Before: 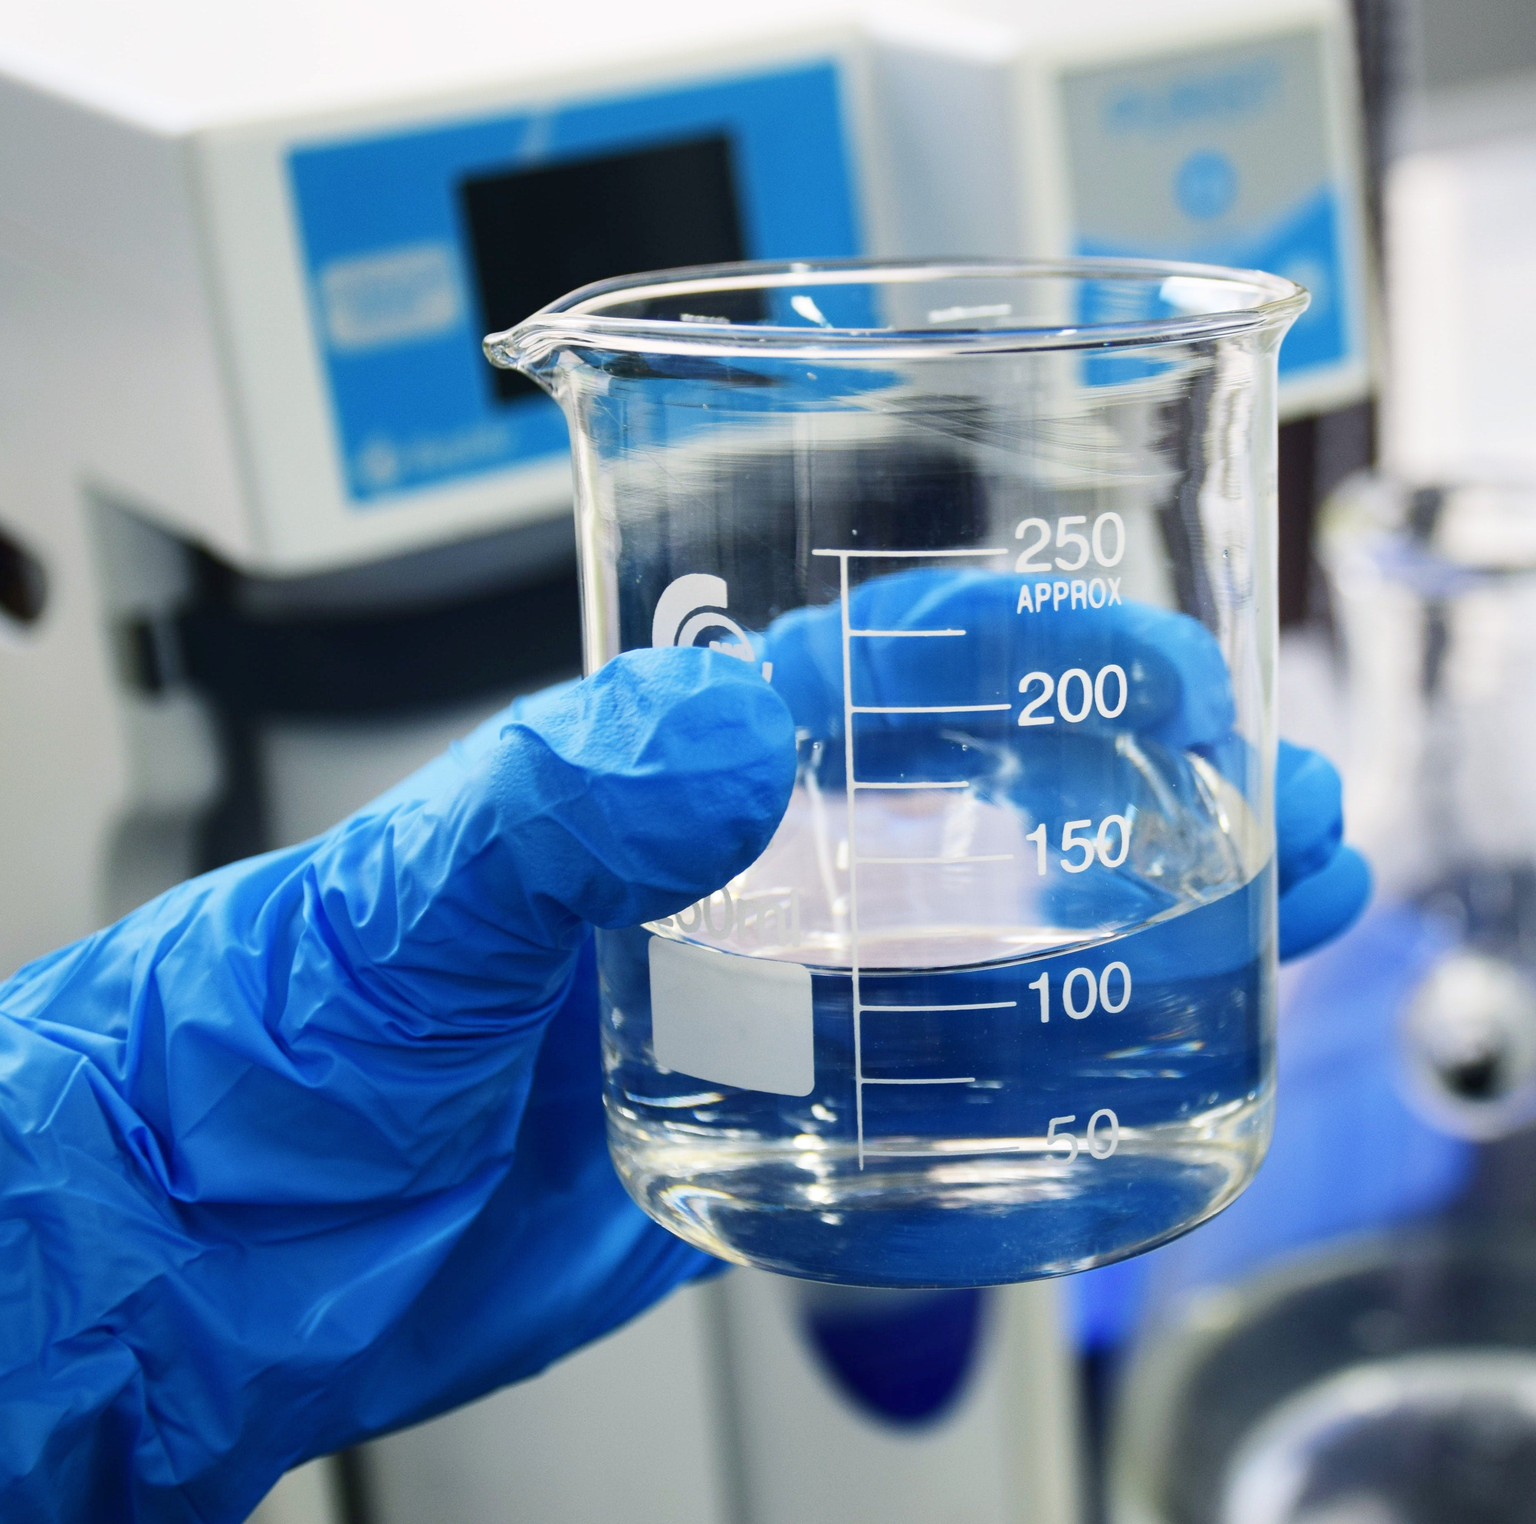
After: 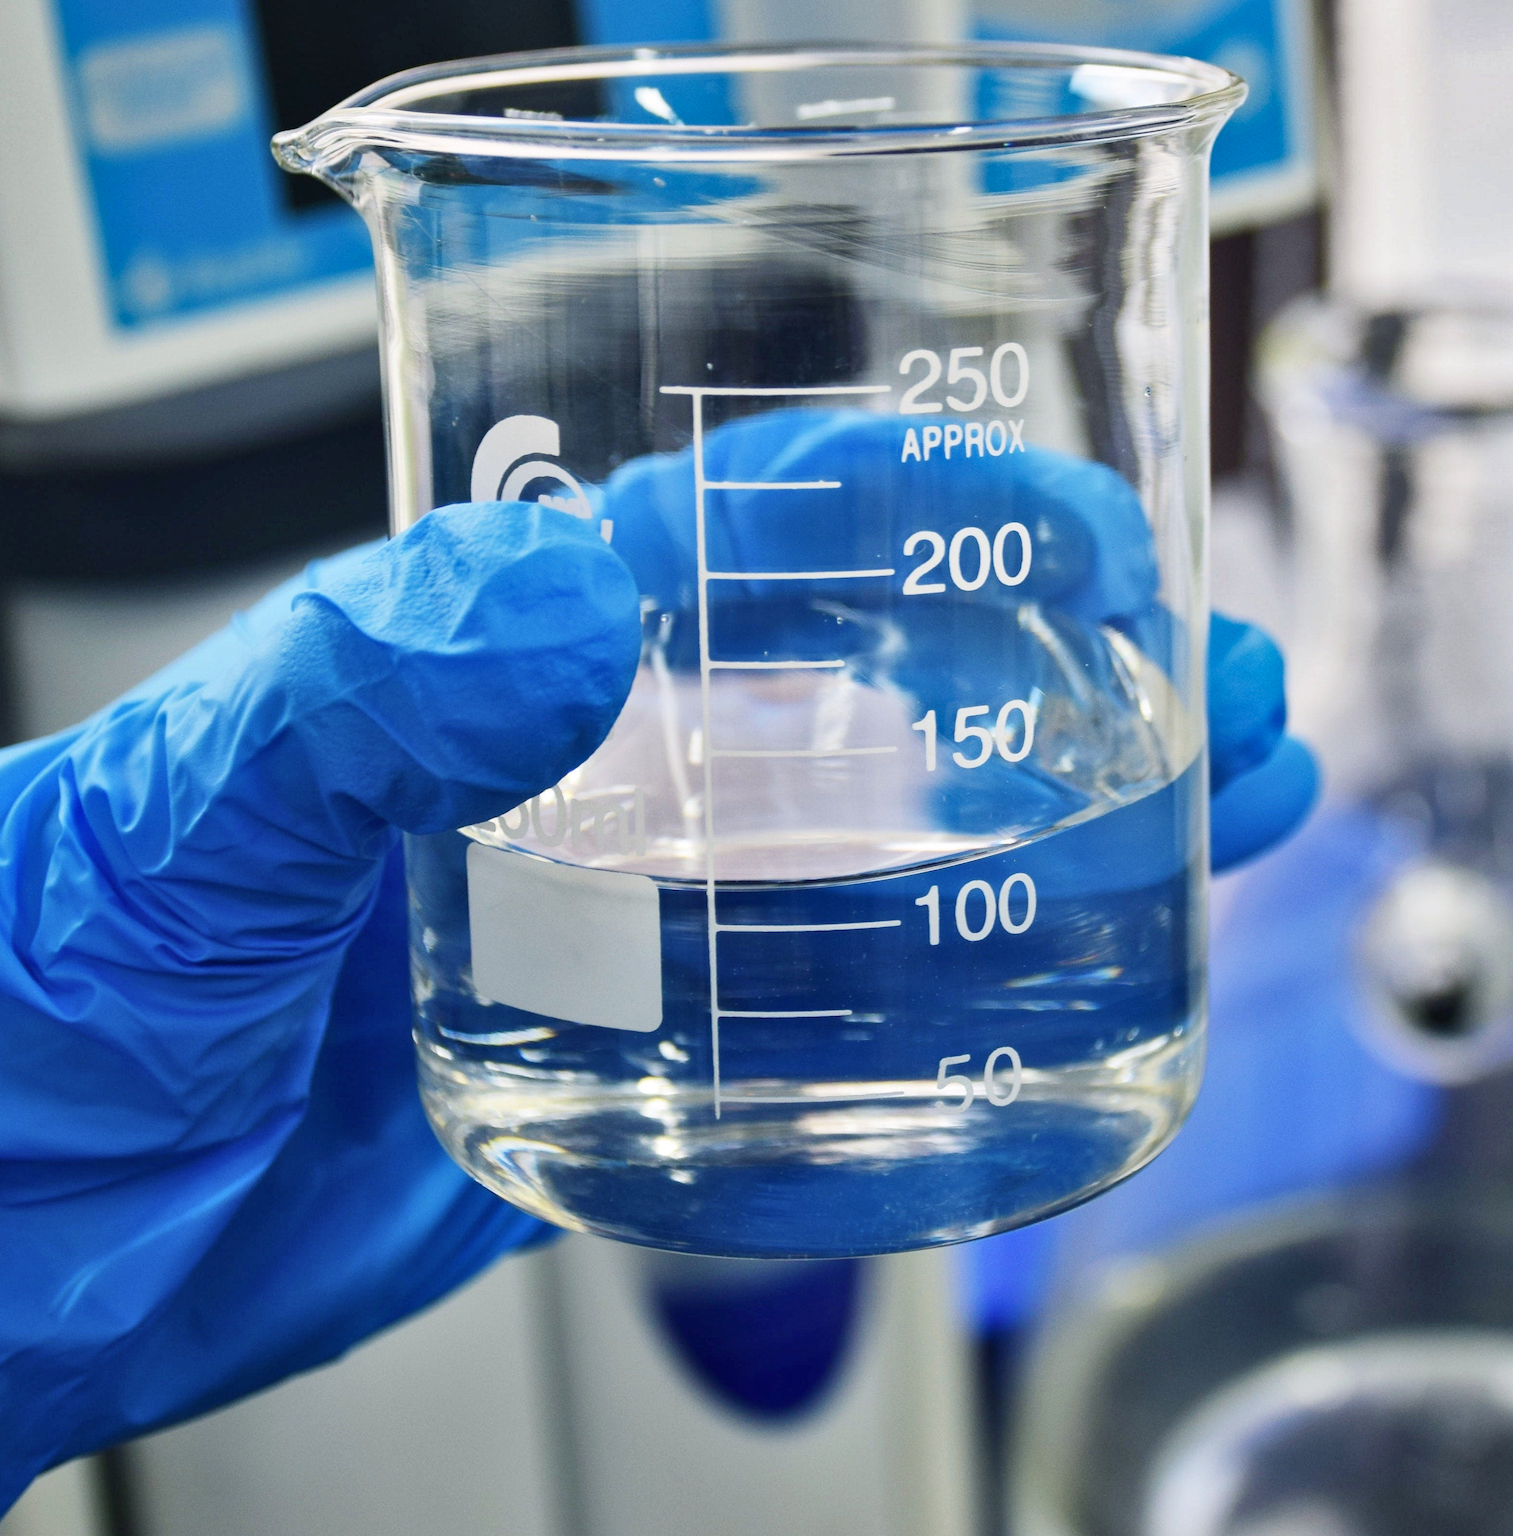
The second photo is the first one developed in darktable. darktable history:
crop: left 16.515%, top 14.579%
shadows and highlights: shadows 39.59, highlights -55.52, low approximation 0.01, soften with gaussian
